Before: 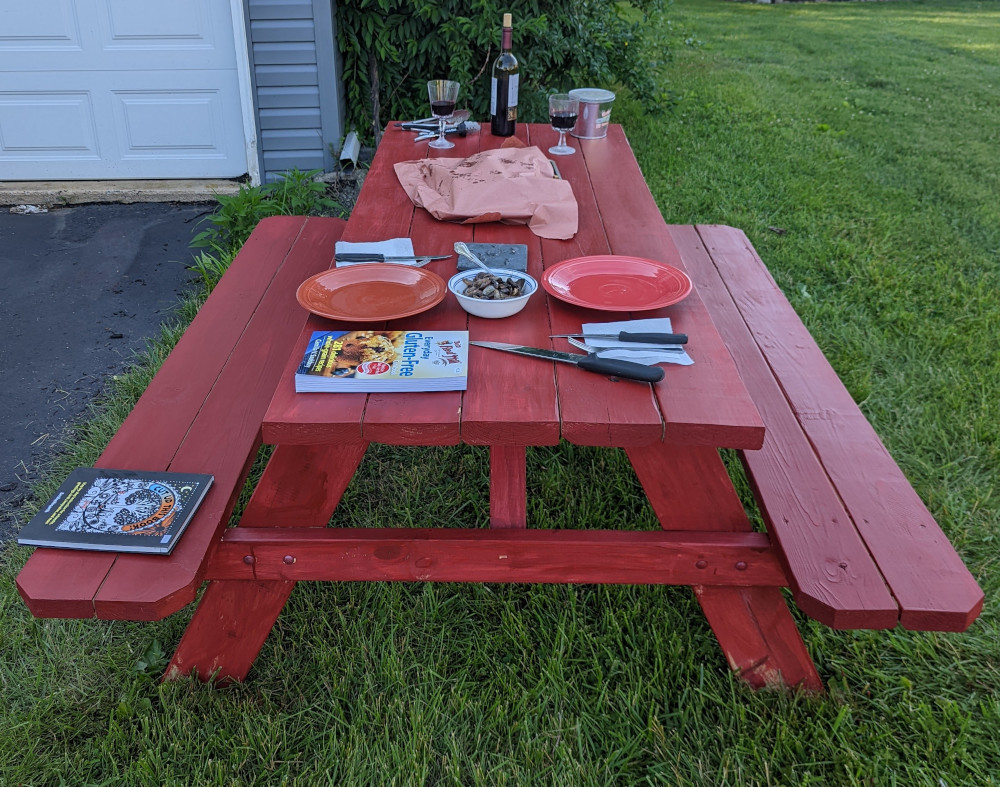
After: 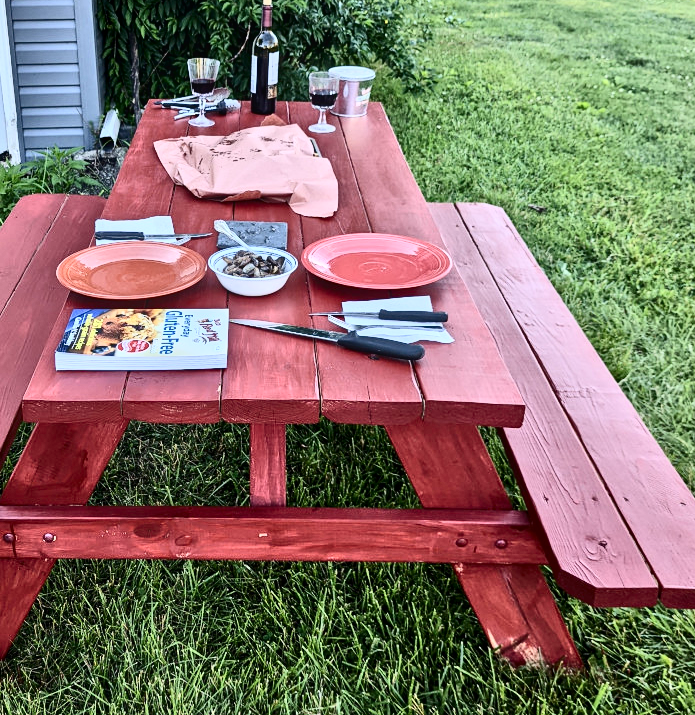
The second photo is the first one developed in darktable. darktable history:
bloom: size 9%, threshold 100%, strength 7%
crop and rotate: left 24.034%, top 2.838%, right 6.406%, bottom 6.299%
contrast brightness saturation: contrast 0.5, saturation -0.1
tone equalizer: -7 EV 0.15 EV, -6 EV 0.6 EV, -5 EV 1.15 EV, -4 EV 1.33 EV, -3 EV 1.15 EV, -2 EV 0.6 EV, -1 EV 0.15 EV, mask exposure compensation -0.5 EV
